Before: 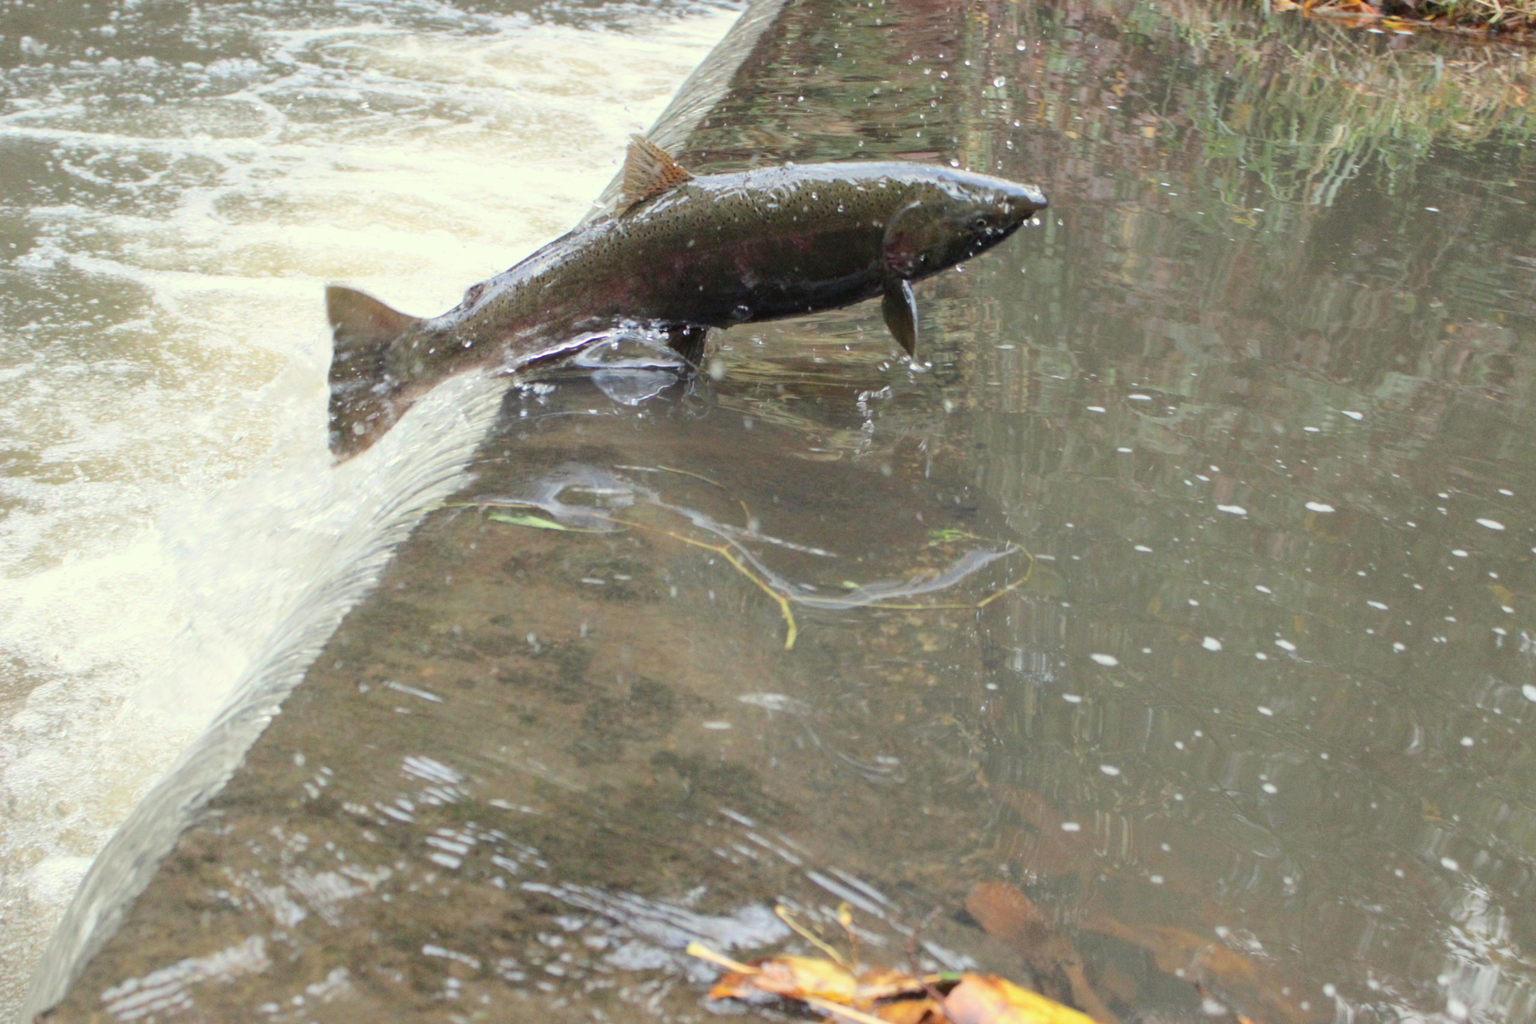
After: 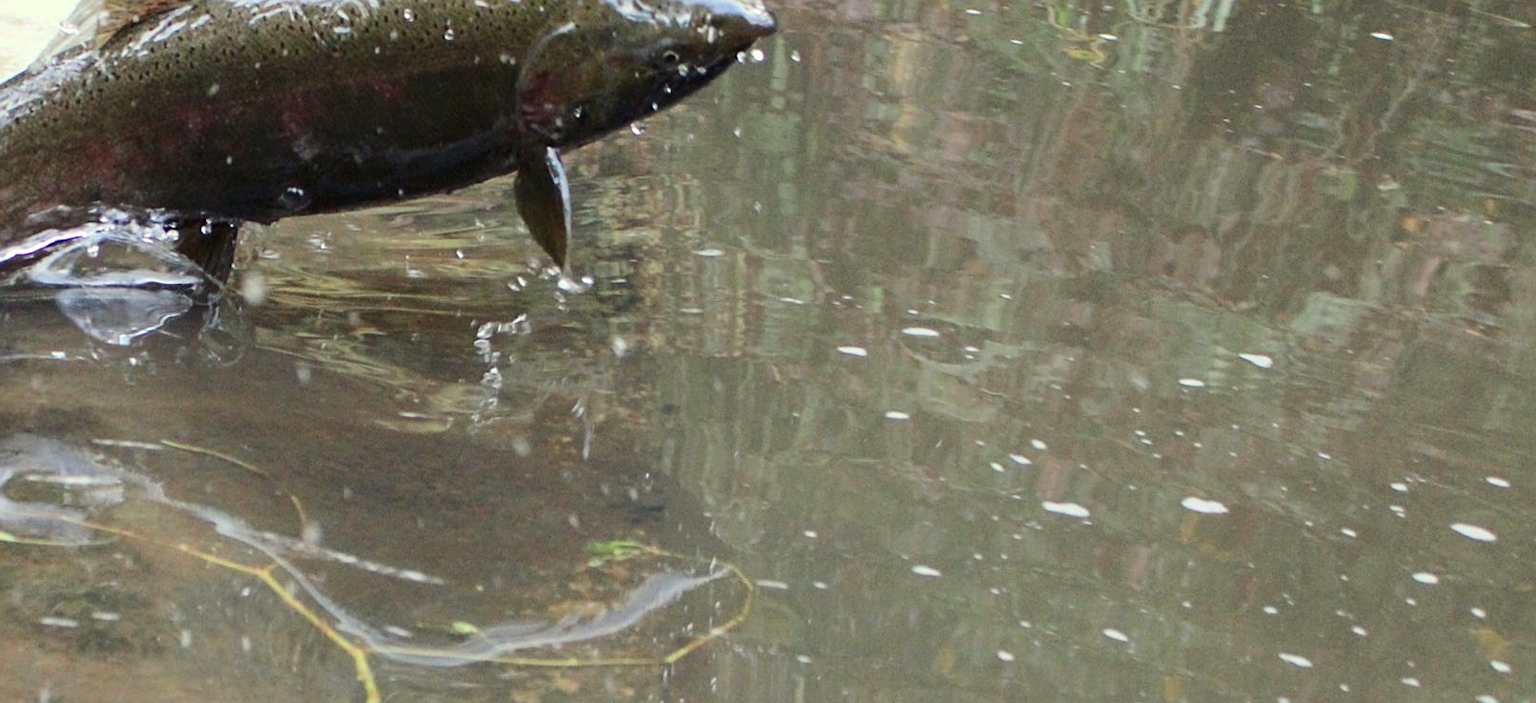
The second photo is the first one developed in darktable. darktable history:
crop: left 36.202%, top 18.259%, right 0.354%, bottom 38.131%
contrast brightness saturation: contrast 0.148, brightness -0.007, saturation 0.105
sharpen: on, module defaults
